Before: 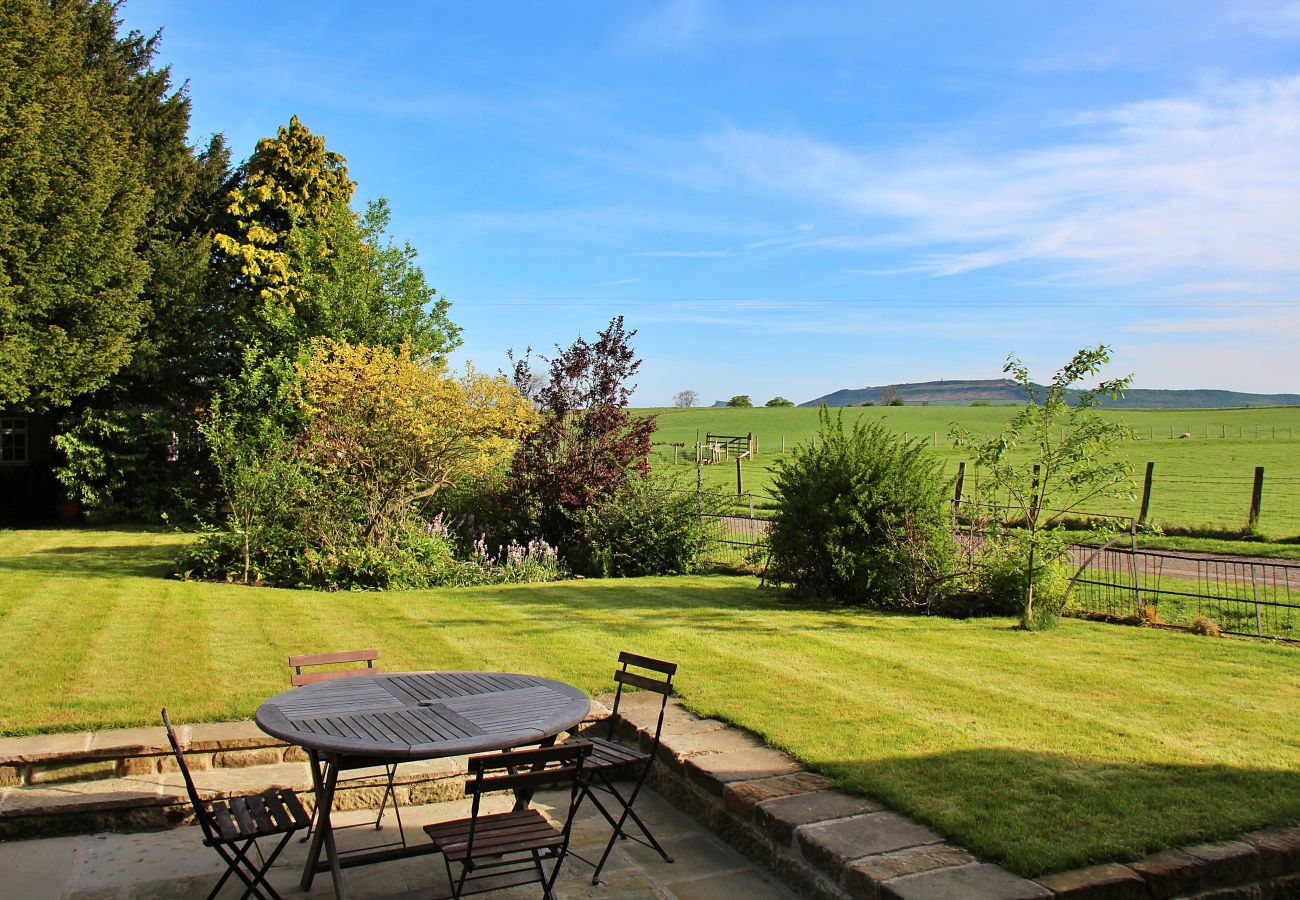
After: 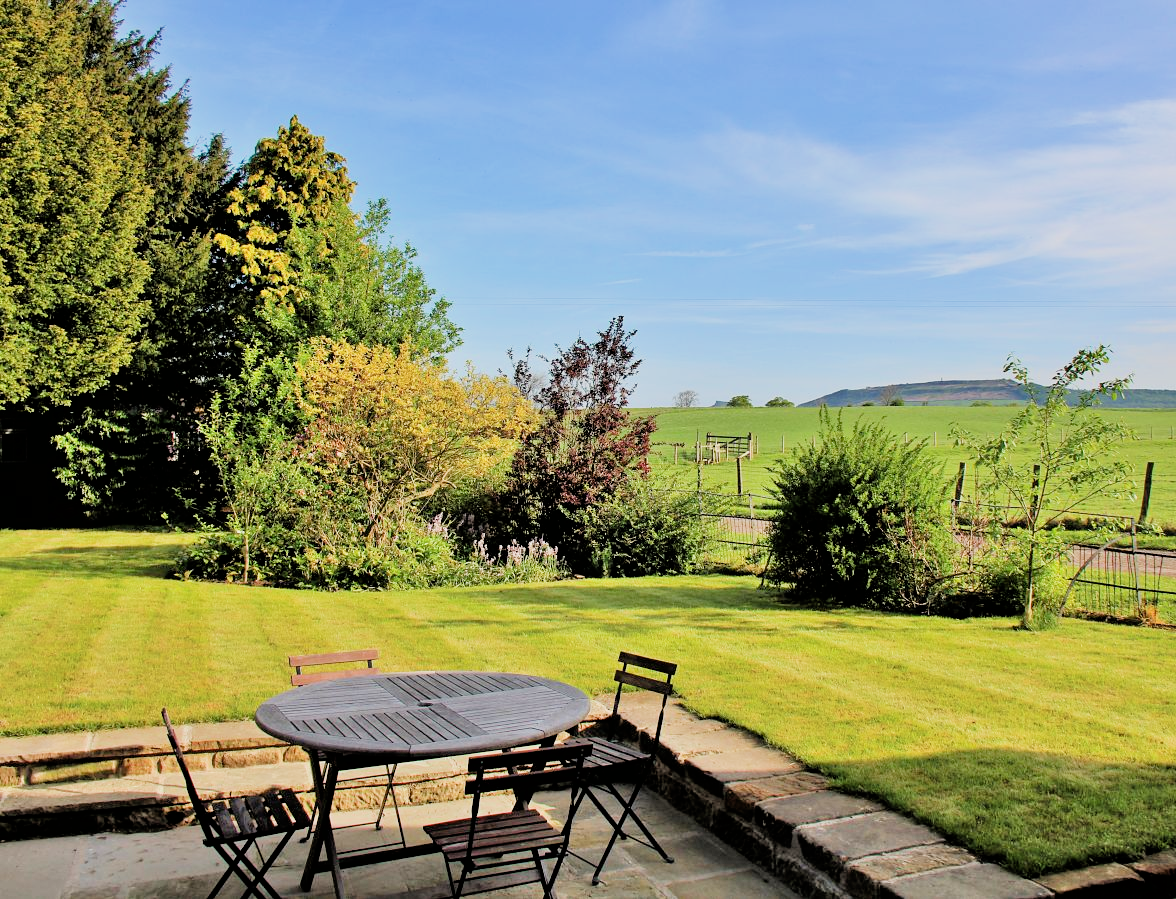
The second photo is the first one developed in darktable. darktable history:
crop: right 9.509%, bottom 0.031%
filmic rgb: black relative exposure -5 EV, hardness 2.88, contrast 1.3, highlights saturation mix -30%
tone equalizer: -7 EV 0.15 EV, -6 EV 0.6 EV, -5 EV 1.15 EV, -4 EV 1.33 EV, -3 EV 1.15 EV, -2 EV 0.6 EV, -1 EV 0.15 EV, mask exposure compensation -0.5 EV
